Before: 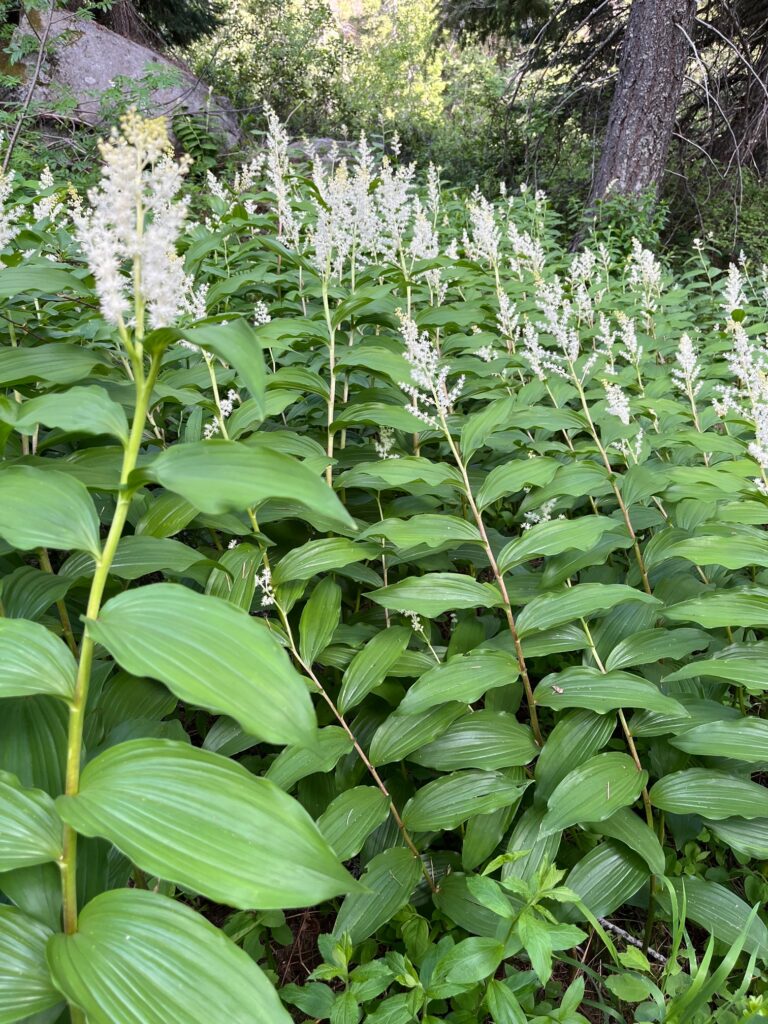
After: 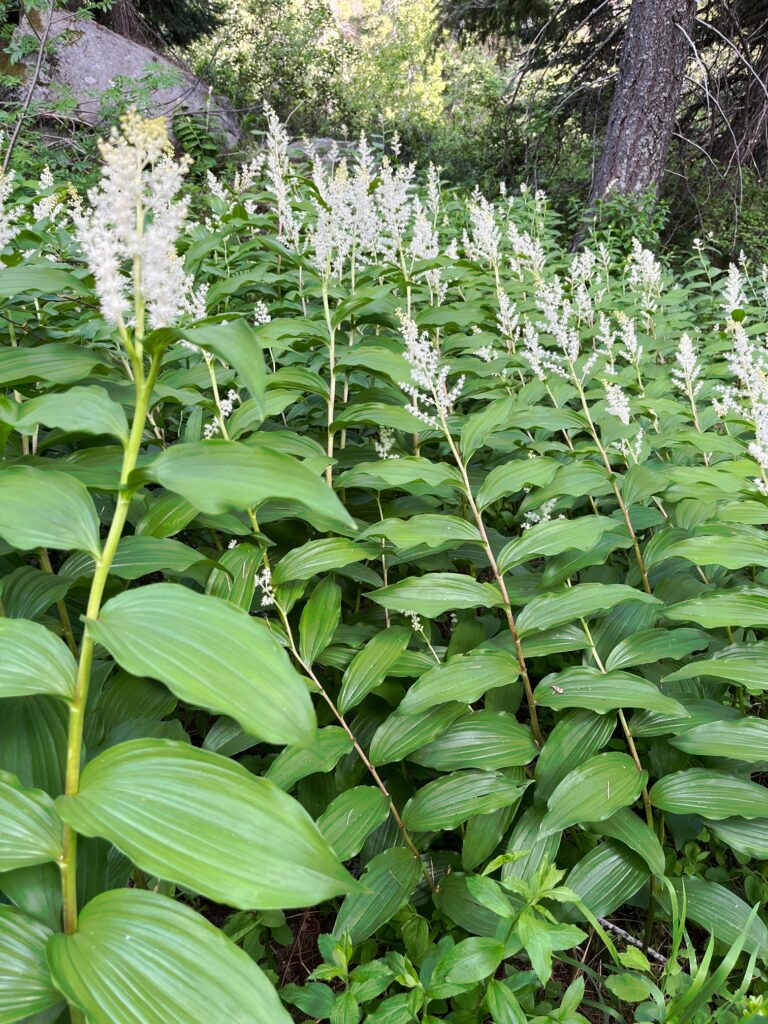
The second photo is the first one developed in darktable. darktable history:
tone curve: curves: ch0 [(0, 0) (0.003, 0.003) (0.011, 0.011) (0.025, 0.024) (0.044, 0.043) (0.069, 0.068) (0.1, 0.098) (0.136, 0.133) (0.177, 0.173) (0.224, 0.22) (0.277, 0.271) (0.335, 0.328) (0.399, 0.39) (0.468, 0.458) (0.543, 0.563) (0.623, 0.64) (0.709, 0.722) (0.801, 0.809) (0.898, 0.902) (1, 1)], preserve colors none
